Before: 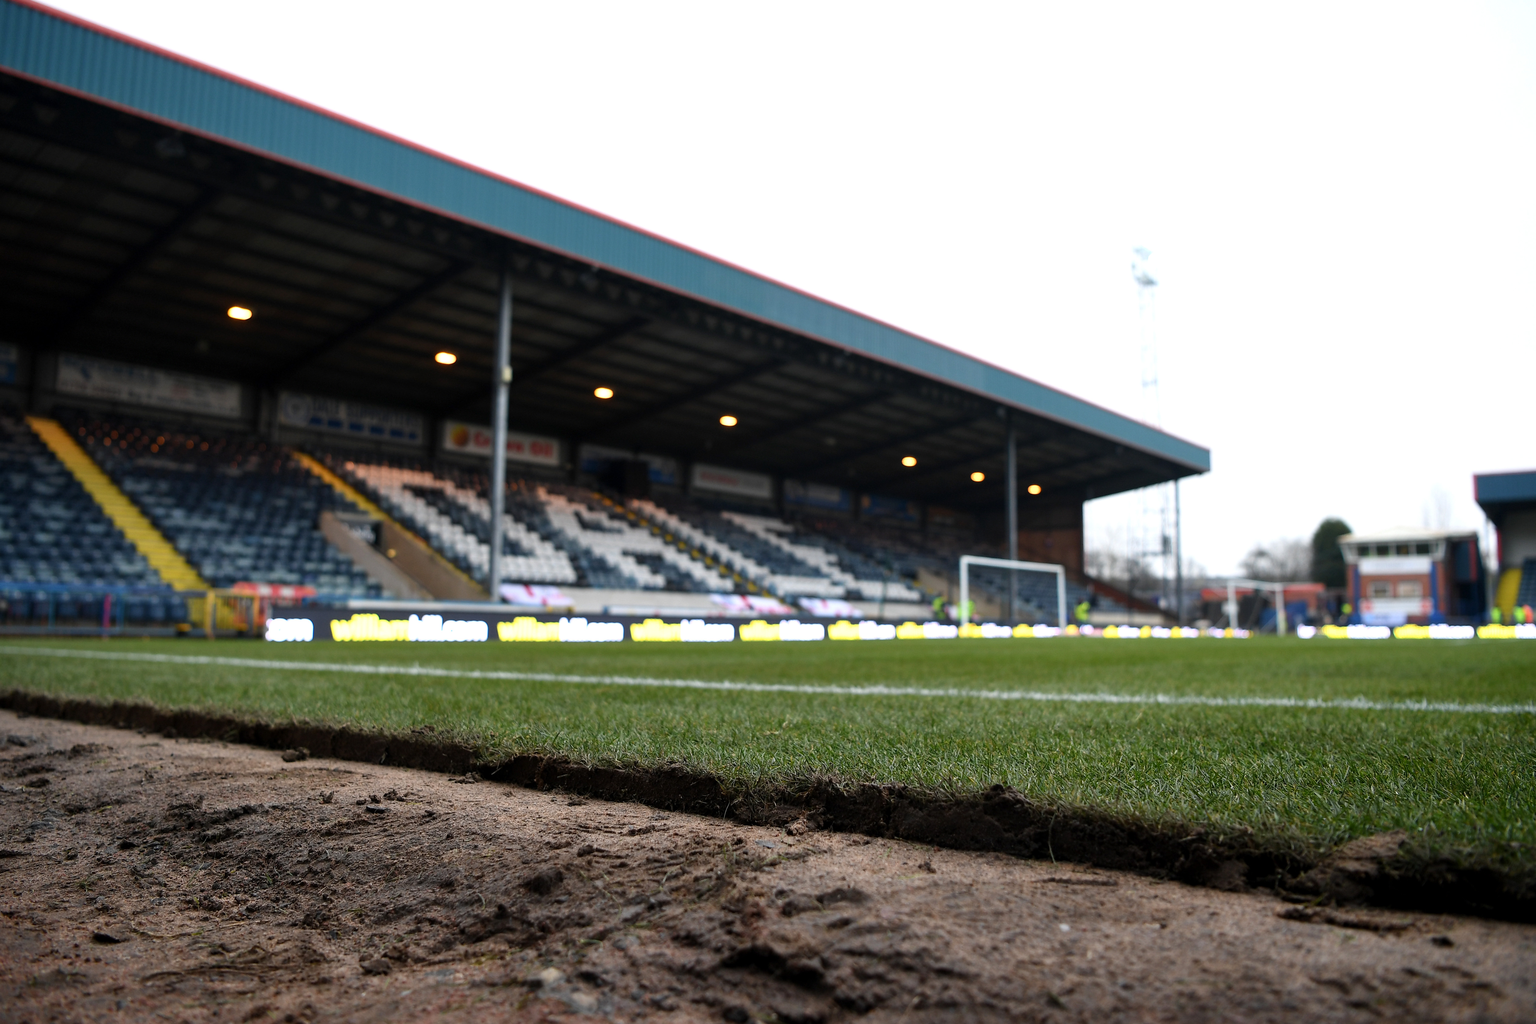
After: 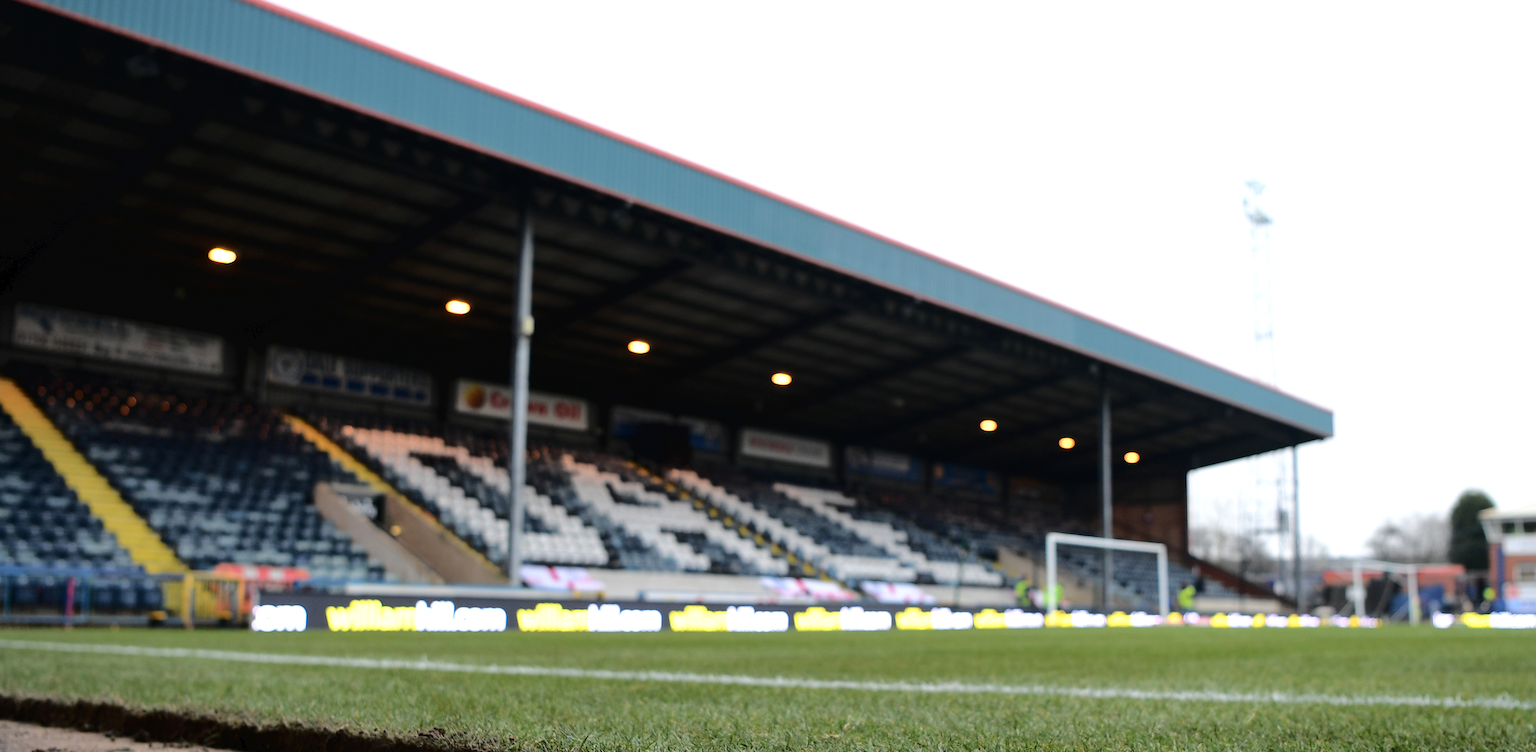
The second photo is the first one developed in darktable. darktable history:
tone curve: curves: ch0 [(0, 0) (0.003, 0.021) (0.011, 0.021) (0.025, 0.021) (0.044, 0.033) (0.069, 0.053) (0.1, 0.08) (0.136, 0.114) (0.177, 0.171) (0.224, 0.246) (0.277, 0.332) (0.335, 0.424) (0.399, 0.496) (0.468, 0.561) (0.543, 0.627) (0.623, 0.685) (0.709, 0.741) (0.801, 0.813) (0.898, 0.902) (1, 1)], color space Lab, independent channels, preserve colors none
crop: left 2.989%, top 8.827%, right 9.64%, bottom 27.001%
